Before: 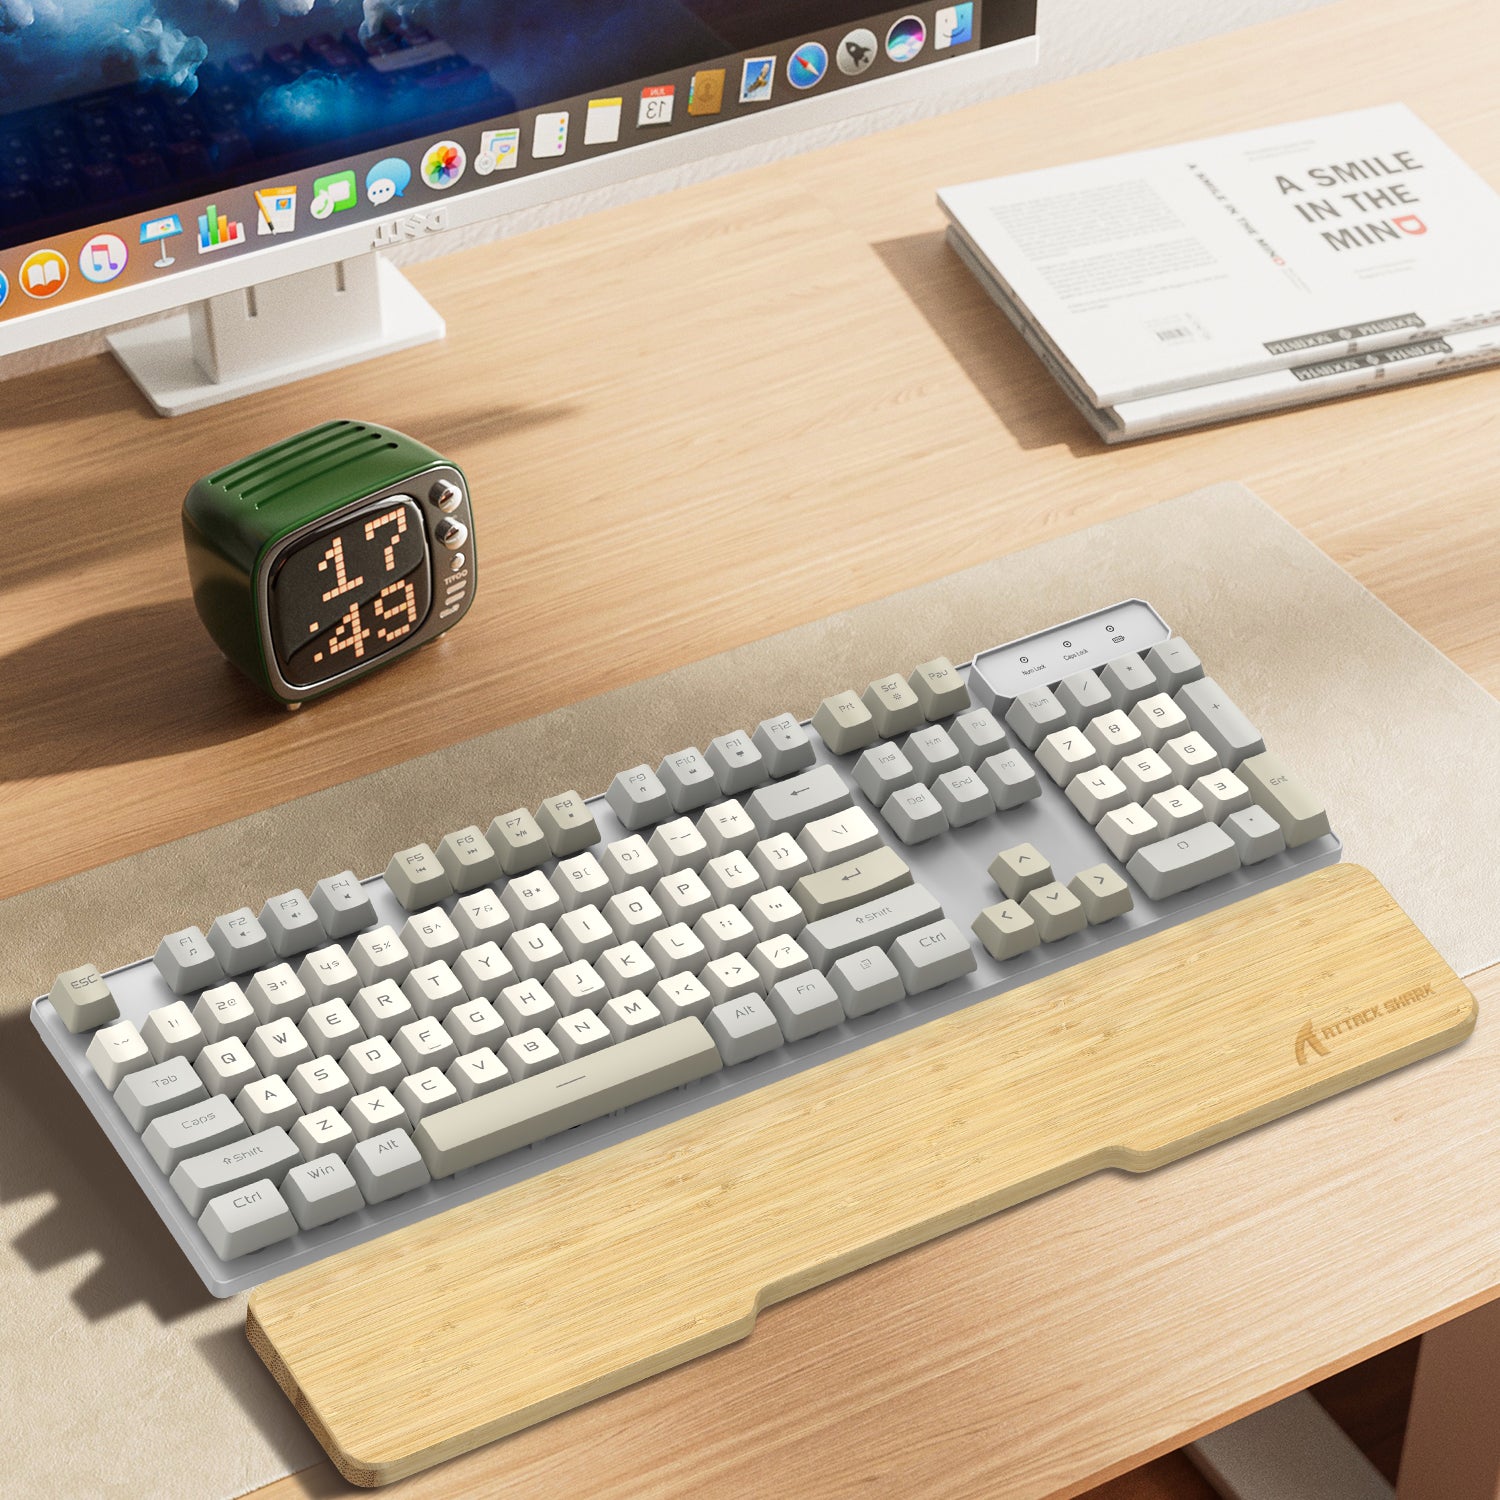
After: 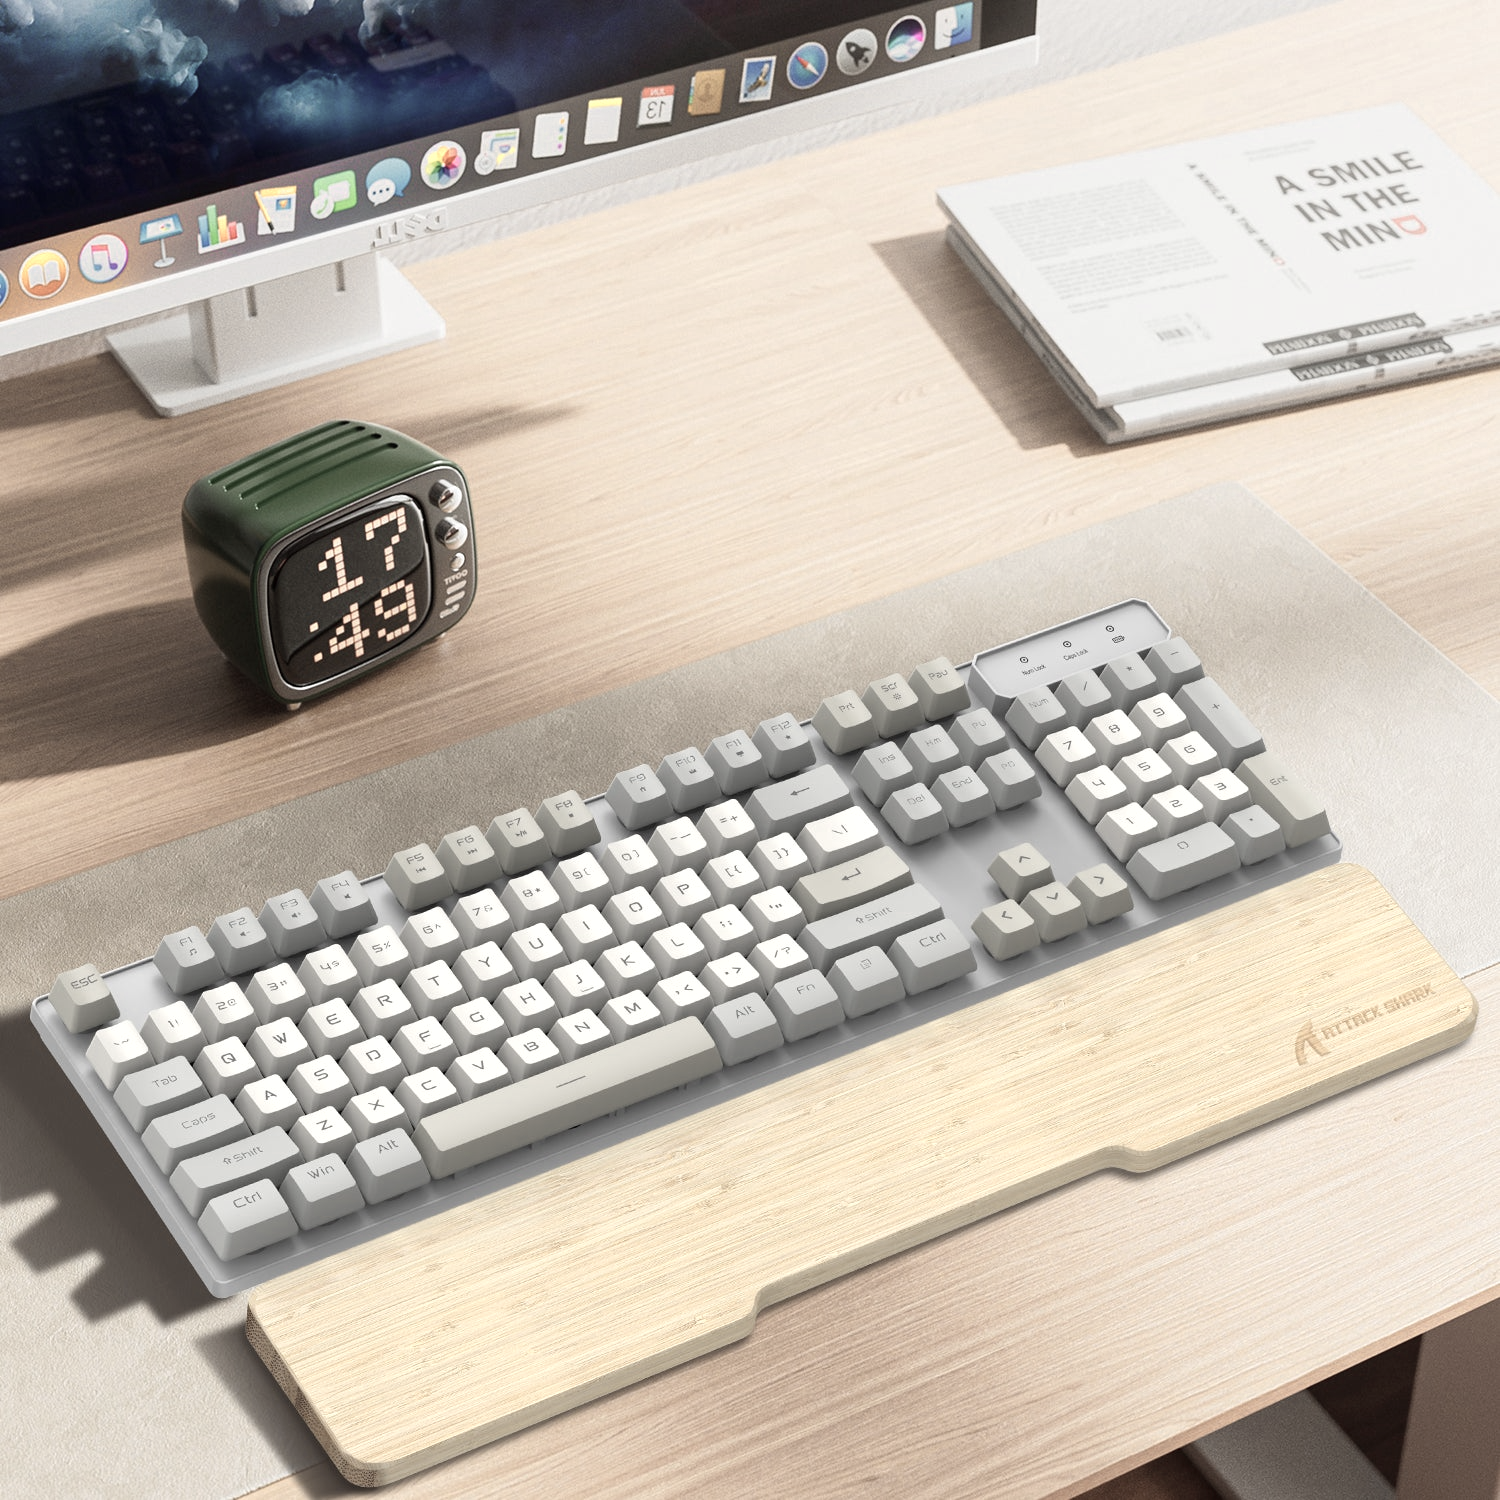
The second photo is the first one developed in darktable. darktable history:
color zones: curves: ch0 [(0, 0.6) (0.129, 0.585) (0.193, 0.596) (0.429, 0.5) (0.571, 0.5) (0.714, 0.5) (0.857, 0.5) (1, 0.6)]; ch1 [(0, 0.453) (0.112, 0.245) (0.213, 0.252) (0.429, 0.233) (0.571, 0.231) (0.683, 0.242) (0.857, 0.296) (1, 0.453)]
